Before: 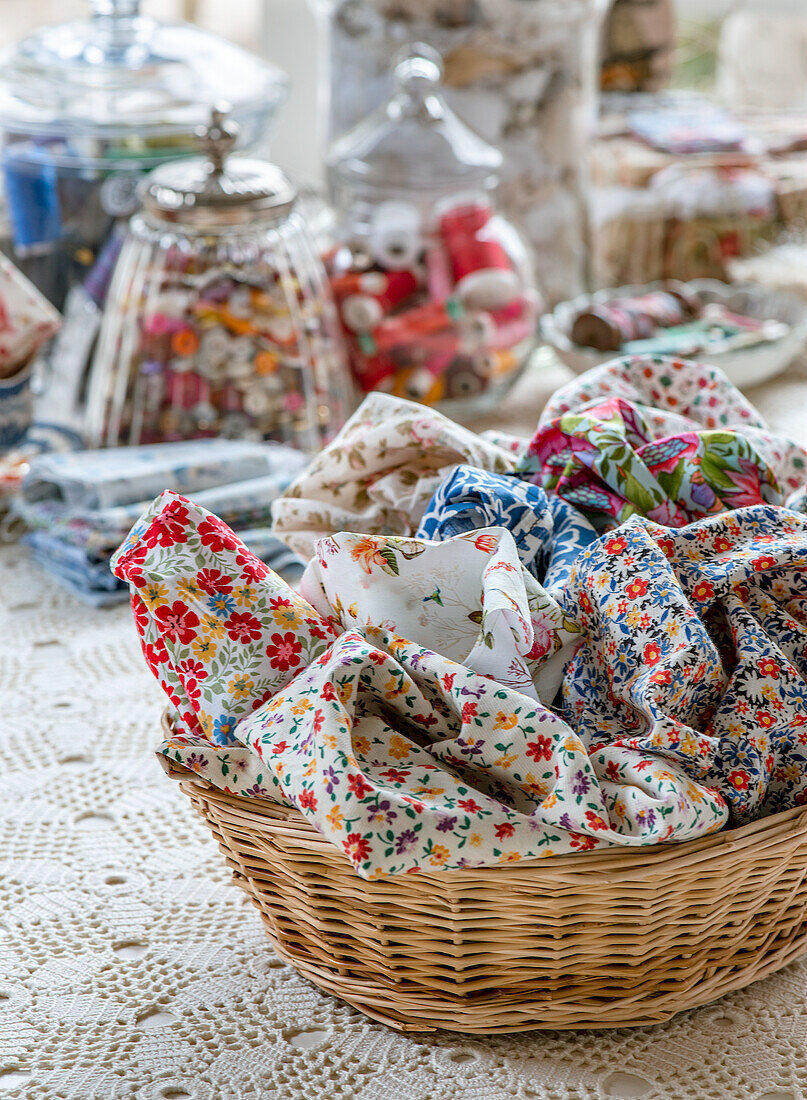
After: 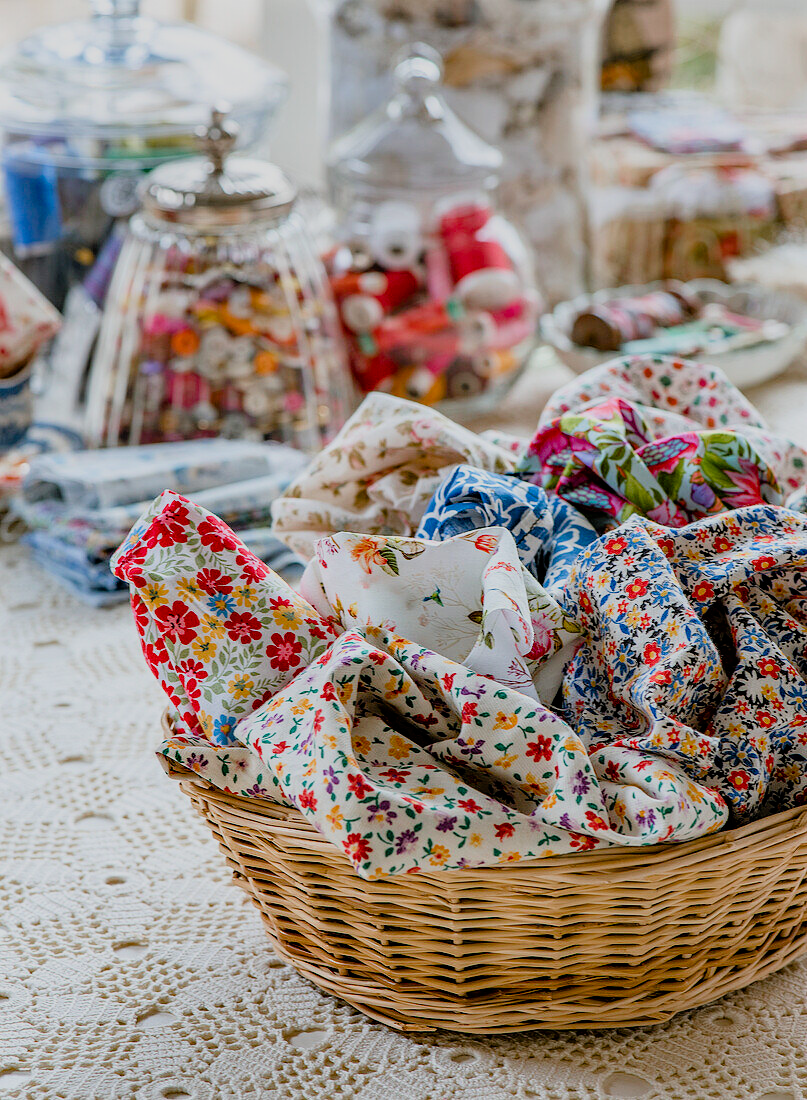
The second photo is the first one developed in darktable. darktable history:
filmic rgb: black relative exposure -7.92 EV, white relative exposure 4.13 EV, threshold 3 EV, hardness 4.02, latitude 51.22%, contrast 1.013, shadows ↔ highlights balance 5.35%, color science v5 (2021), contrast in shadows safe, contrast in highlights safe, enable highlight reconstruction true
color balance rgb: perceptual saturation grading › global saturation 20%, perceptual saturation grading › highlights -25%, perceptual saturation grading › shadows 25%
